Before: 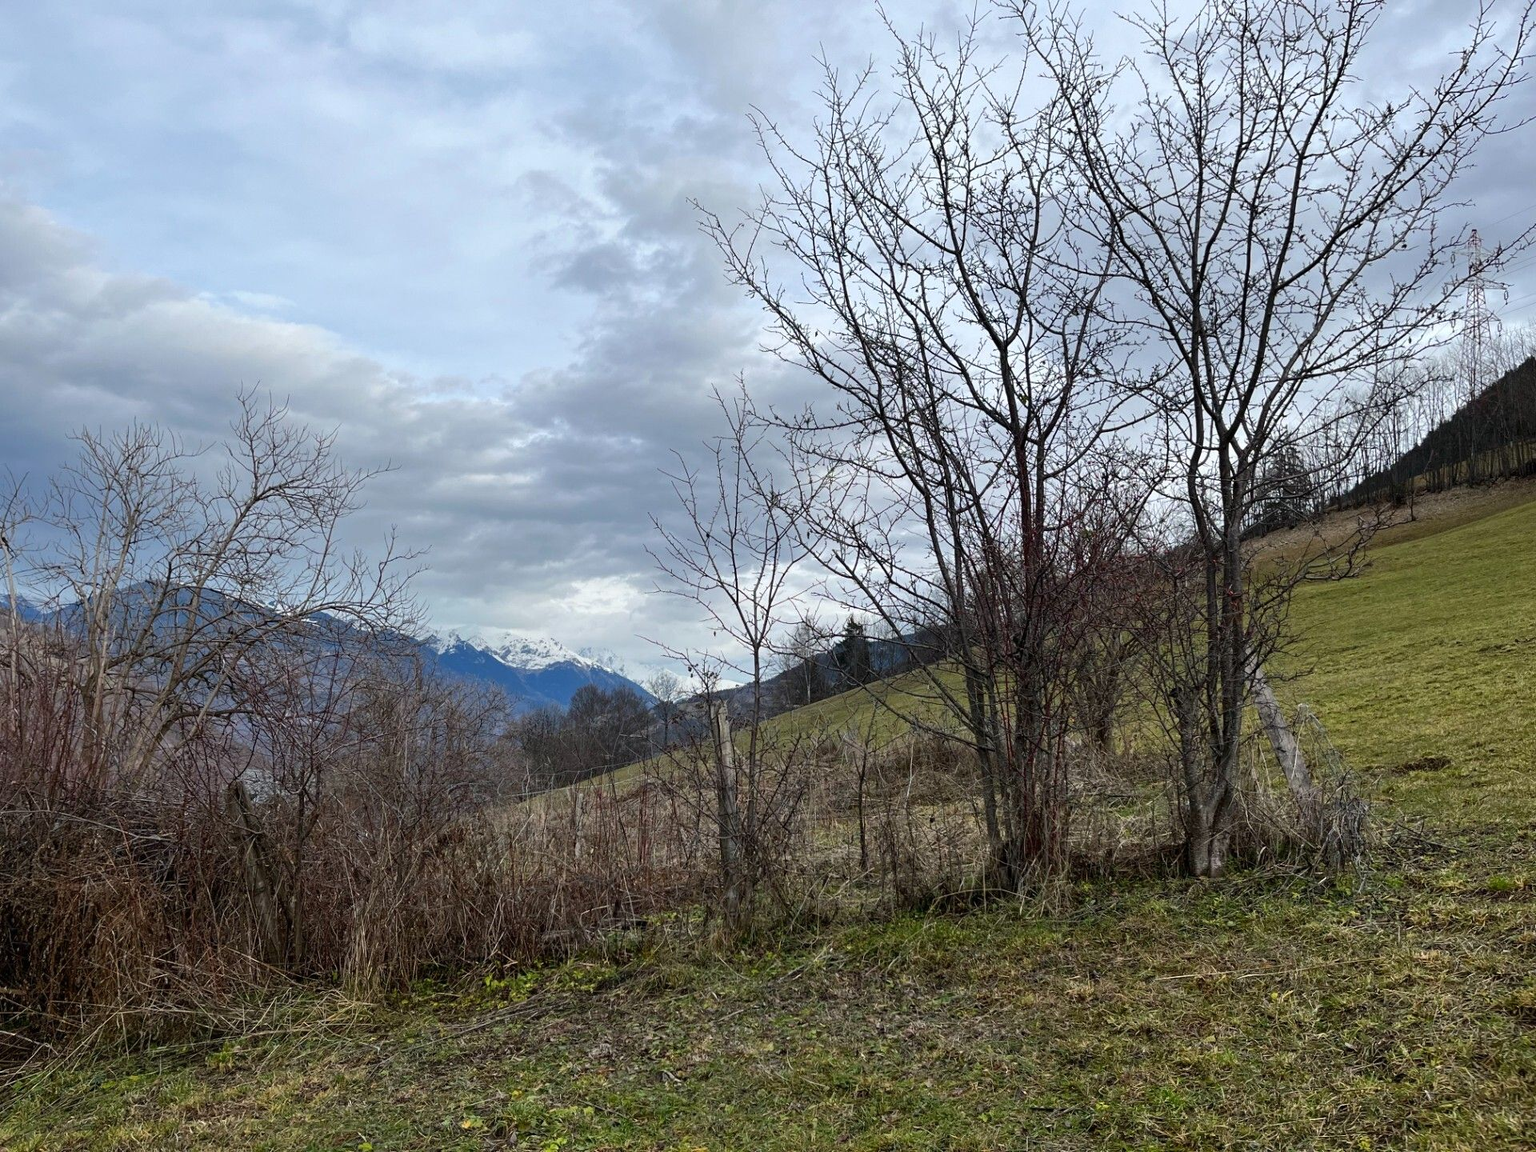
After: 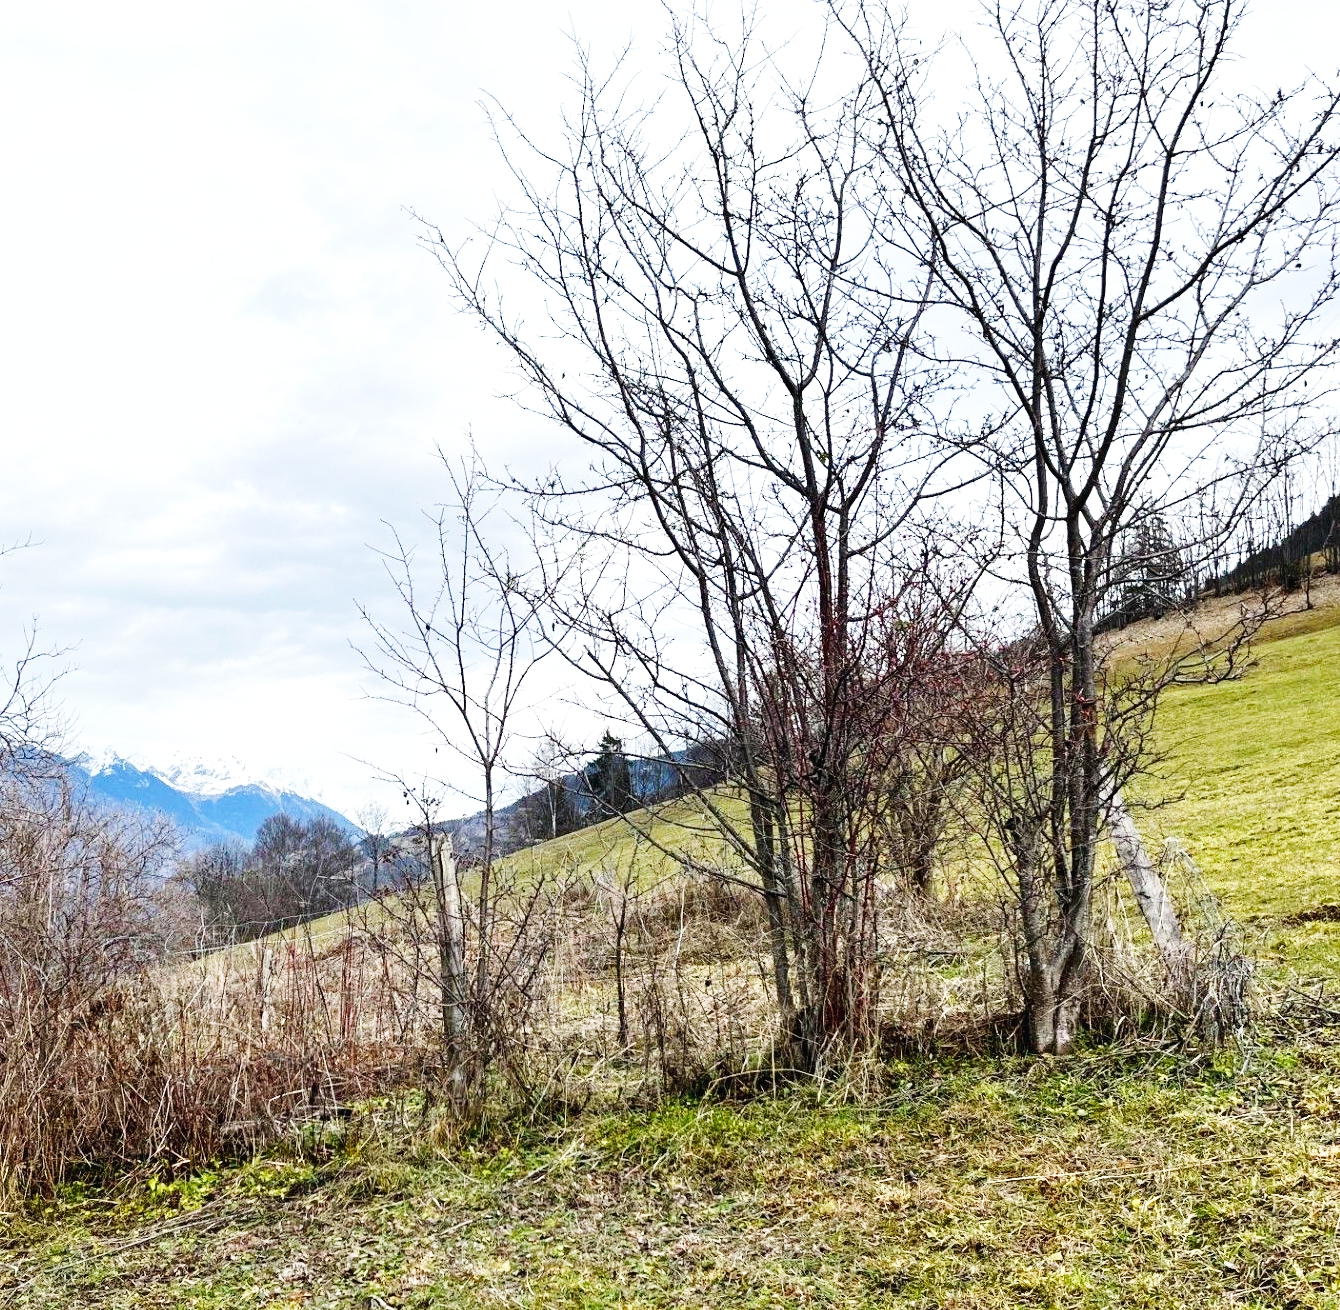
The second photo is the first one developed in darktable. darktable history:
sharpen: radius 2.893, amount 0.879, threshold 47.479
base curve: curves: ch0 [(0, 0.003) (0.001, 0.002) (0.006, 0.004) (0.02, 0.022) (0.048, 0.086) (0.094, 0.234) (0.162, 0.431) (0.258, 0.629) (0.385, 0.8) (0.548, 0.918) (0.751, 0.988) (1, 1)], preserve colors none
crop and rotate: left 23.818%, top 2.923%, right 6.345%, bottom 6.099%
exposure: exposure 0.521 EV, compensate exposure bias true, compensate highlight preservation false
